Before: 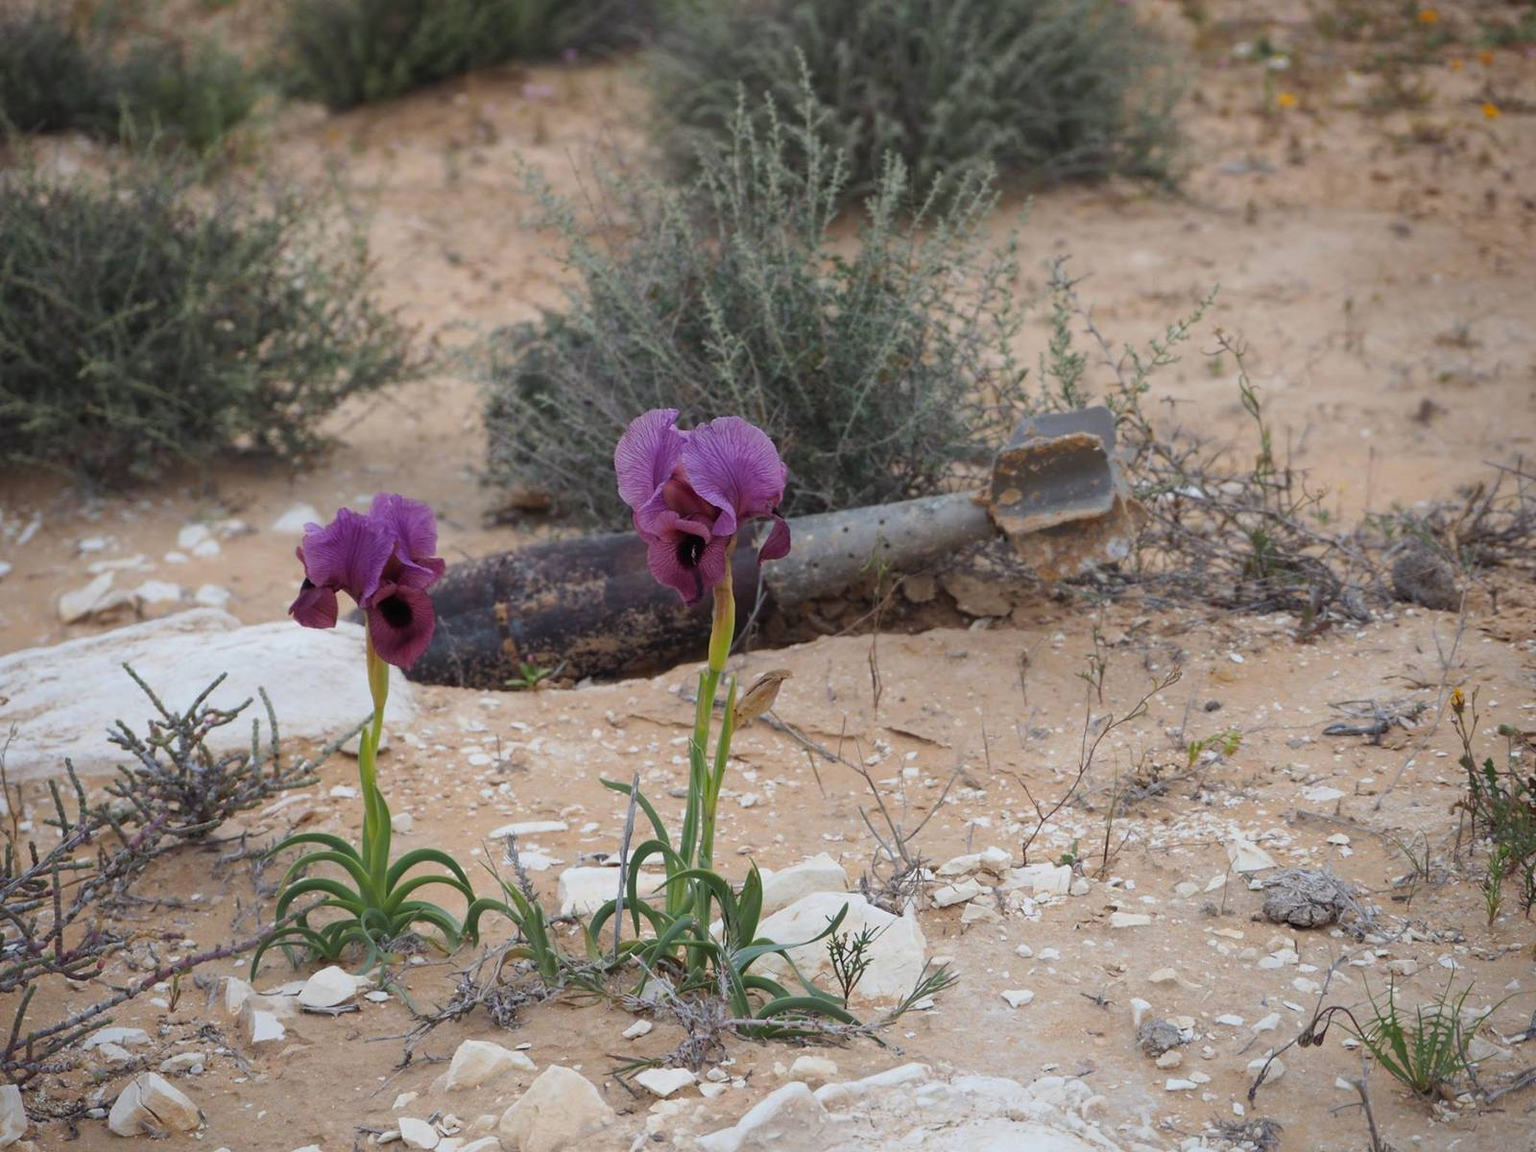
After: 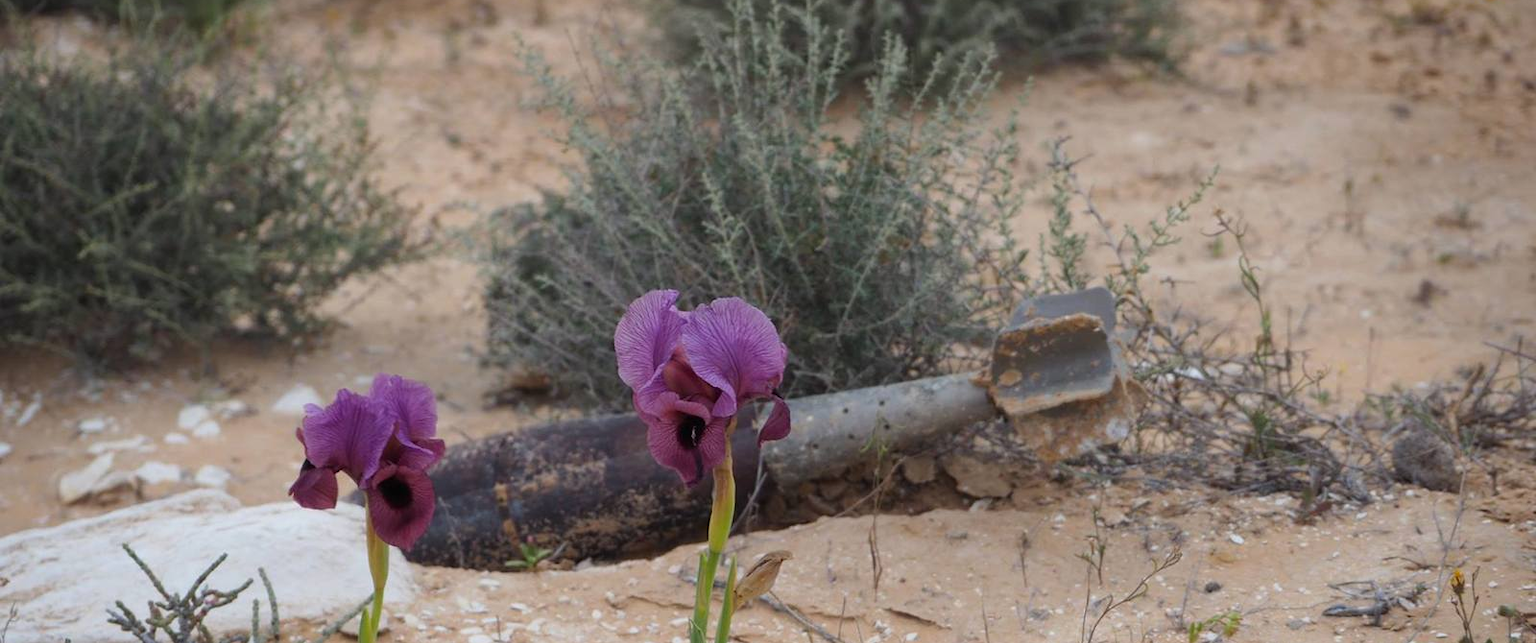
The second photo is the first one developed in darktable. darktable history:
crop and rotate: top 10.414%, bottom 33.701%
